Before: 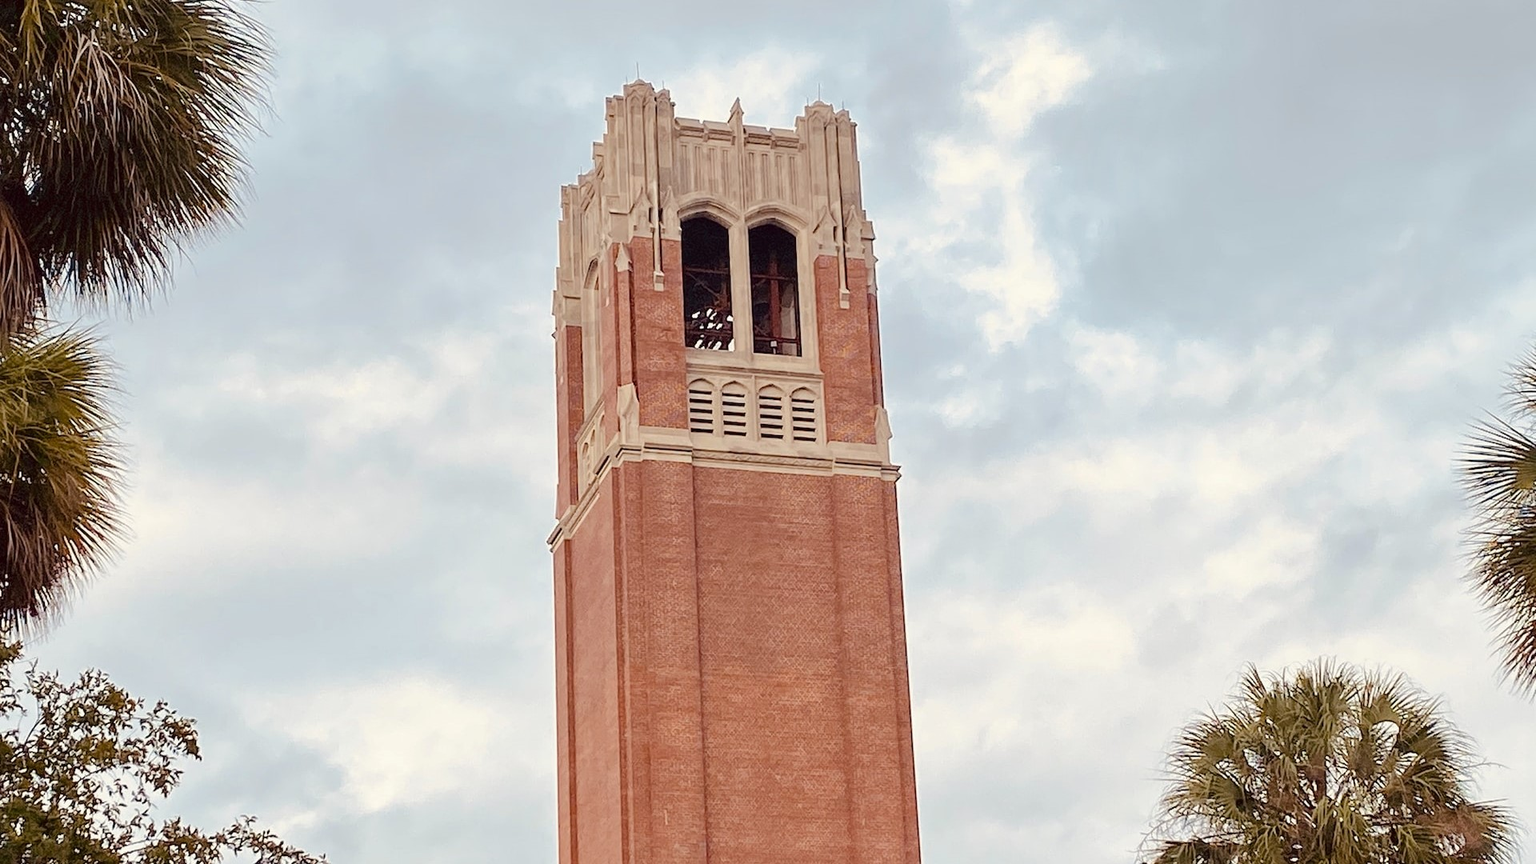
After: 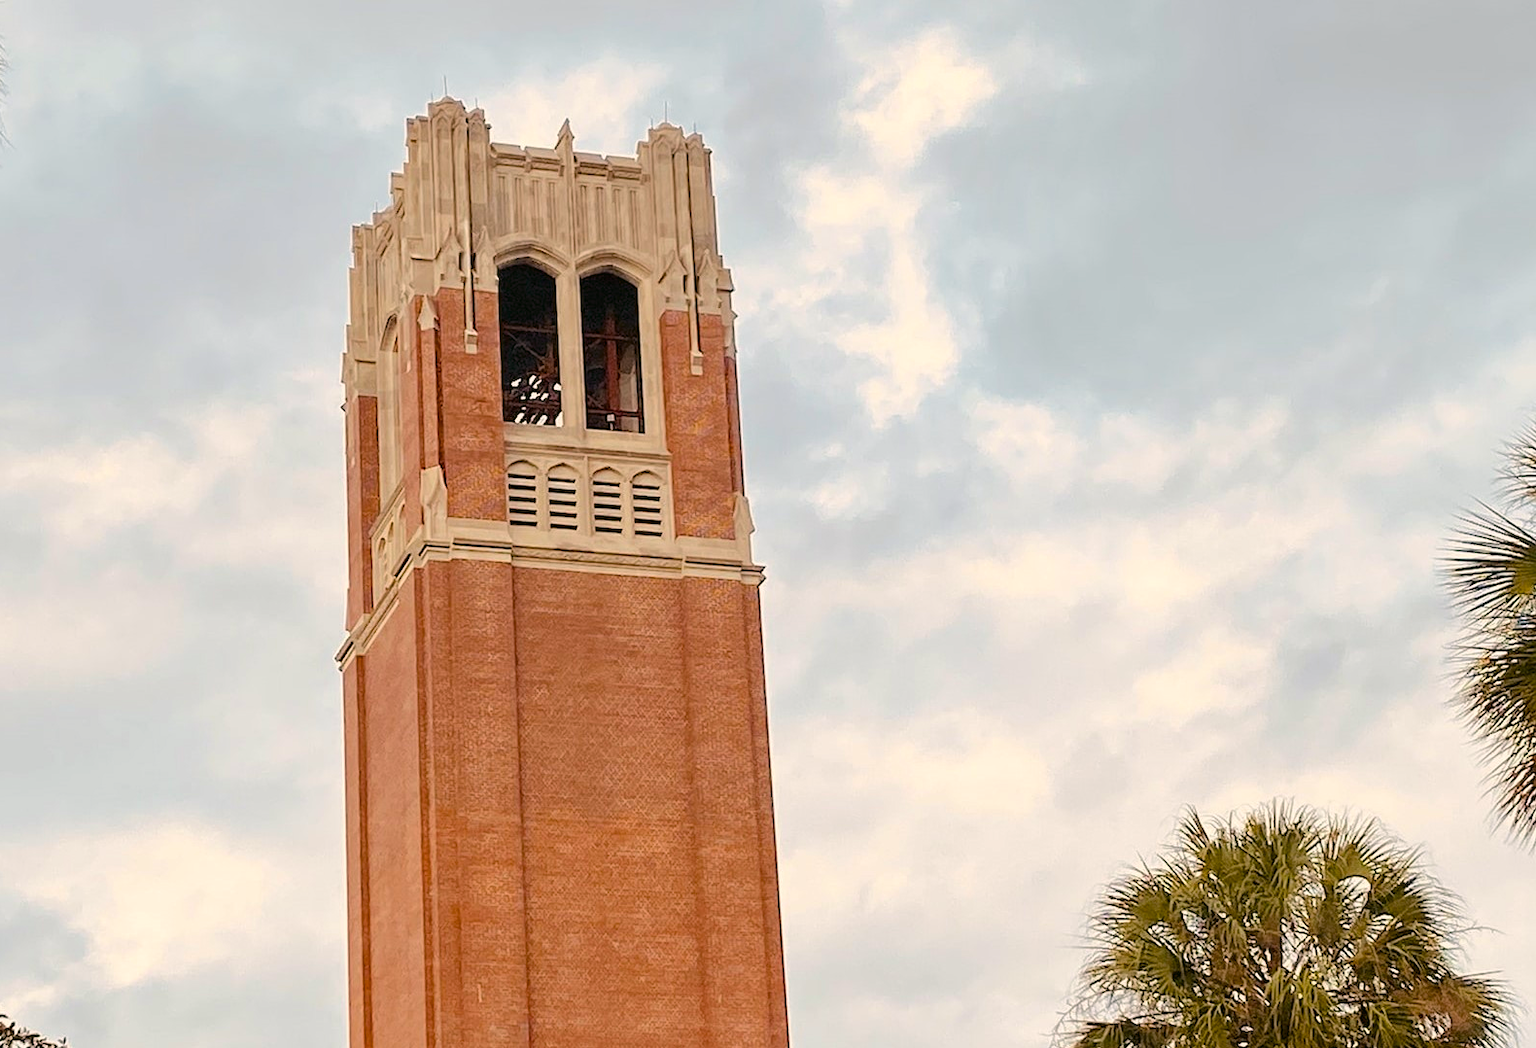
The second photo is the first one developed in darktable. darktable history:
color balance rgb: perceptual saturation grading › global saturation 30.89%
crop: left 17.676%, bottom 0.017%
color correction: highlights a* 4.65, highlights b* 4.96, shadows a* -8.07, shadows b* 4.65
